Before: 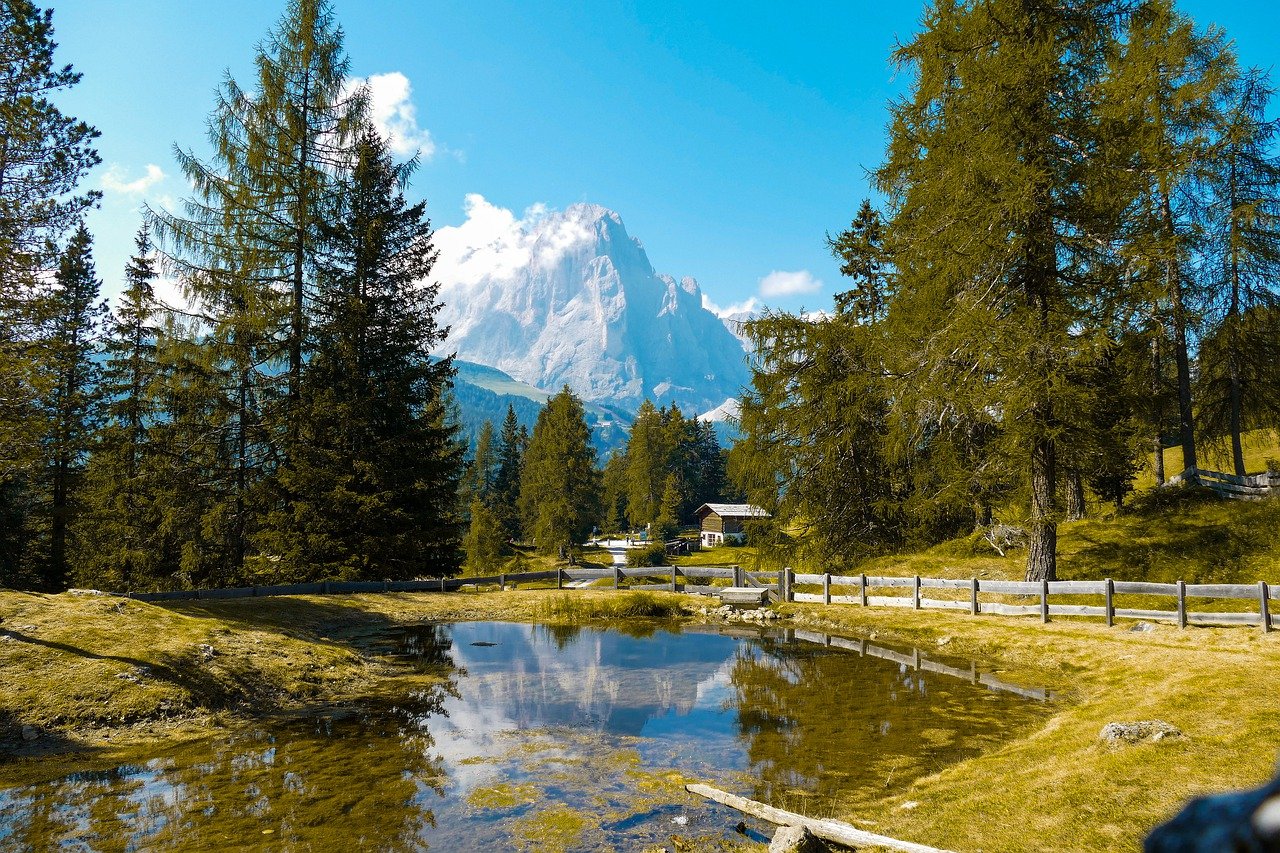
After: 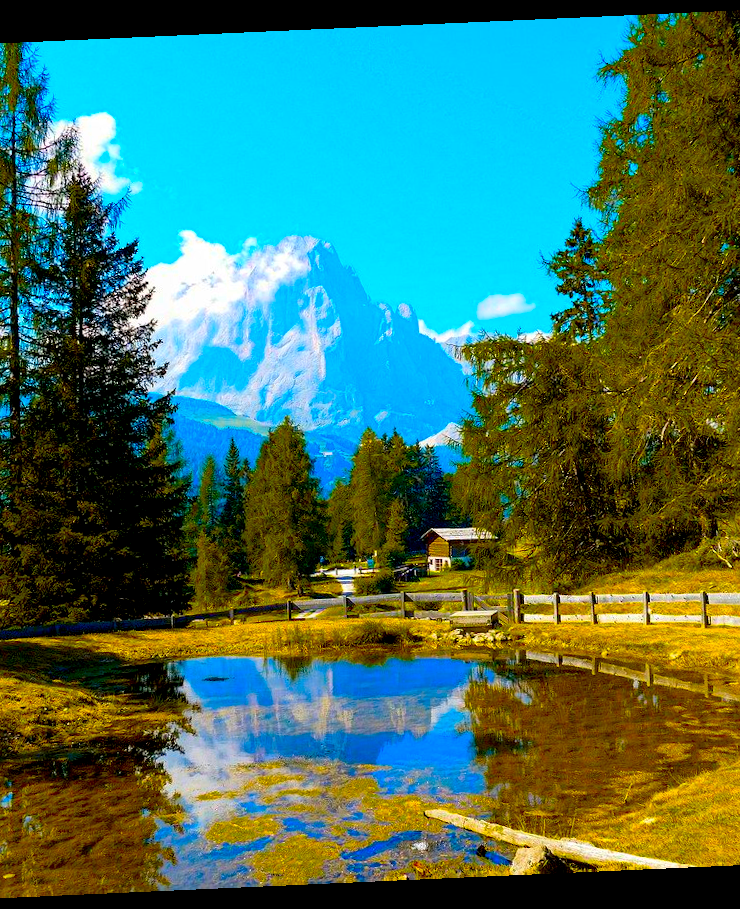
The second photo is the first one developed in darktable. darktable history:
exposure: black level correction 0.01, exposure 0.014 EV, compensate highlight preservation false
color correction: saturation 3
crop and rotate: left 22.516%, right 21.234%
rotate and perspective: rotation -2.56°, automatic cropping off
